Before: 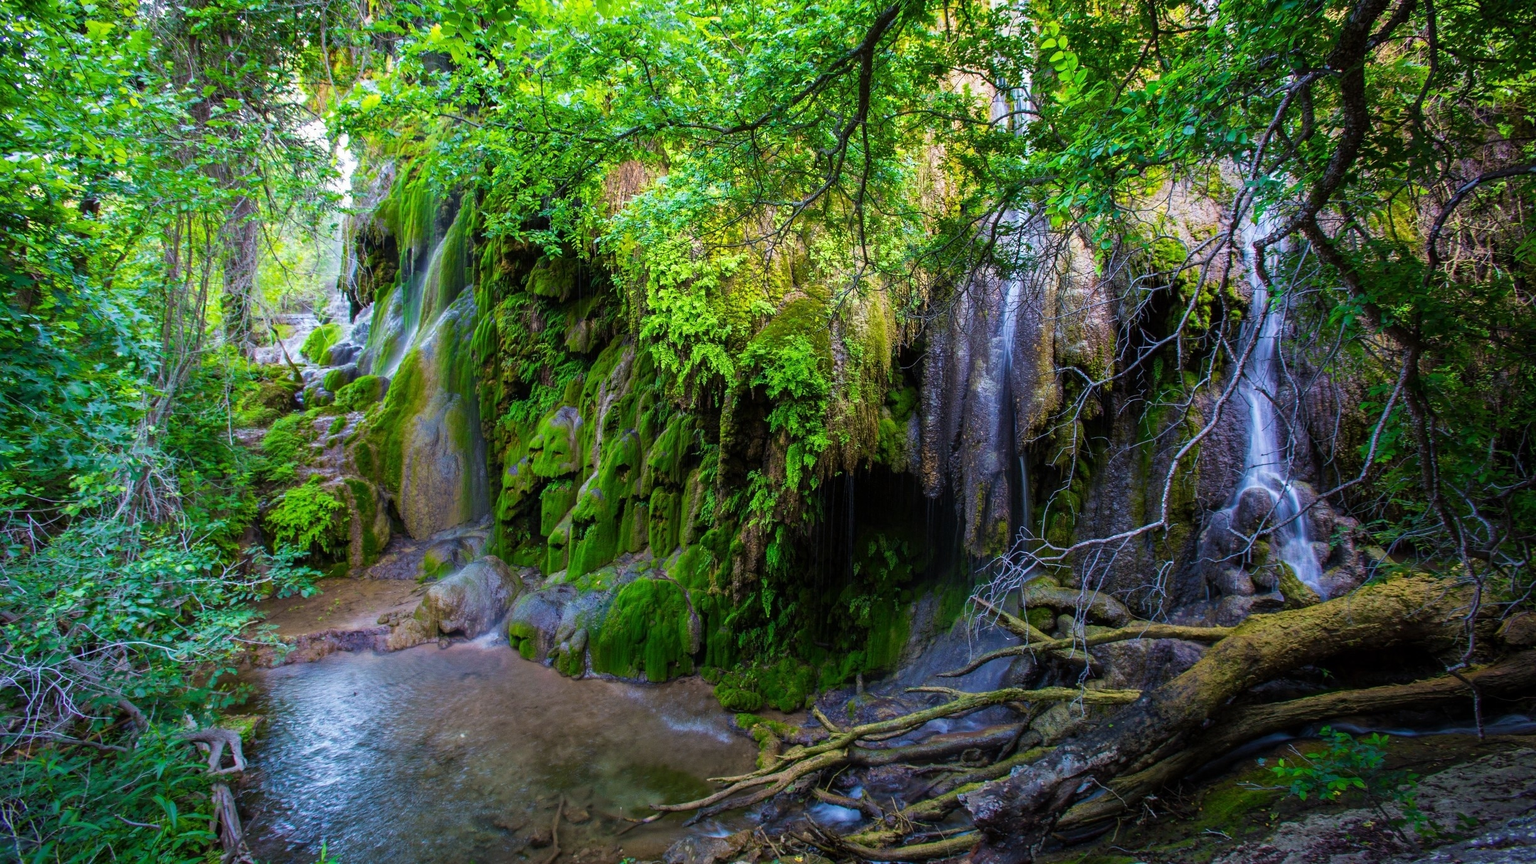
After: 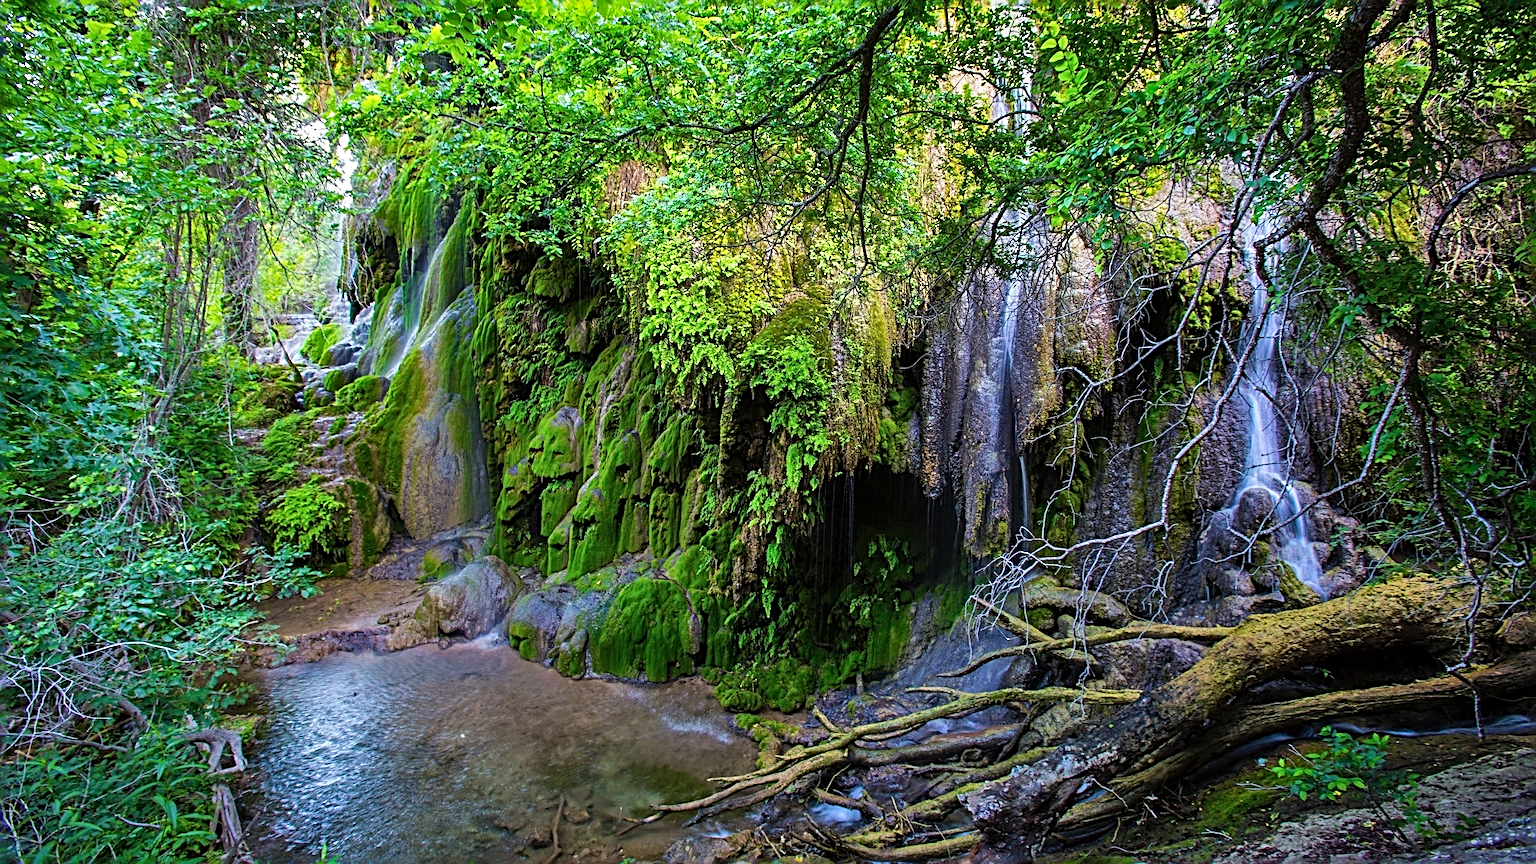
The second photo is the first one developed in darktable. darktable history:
shadows and highlights: soften with gaussian
sharpen: radius 3.69, amount 0.928
